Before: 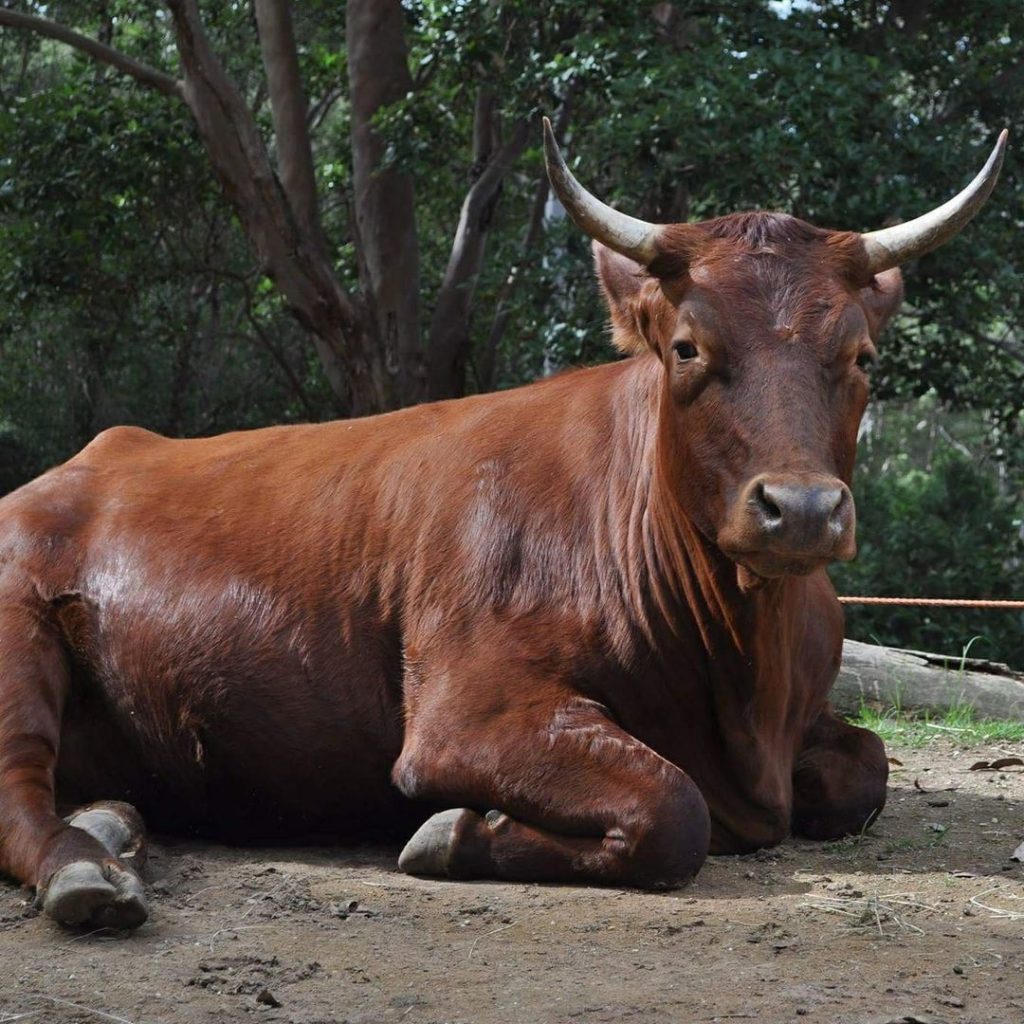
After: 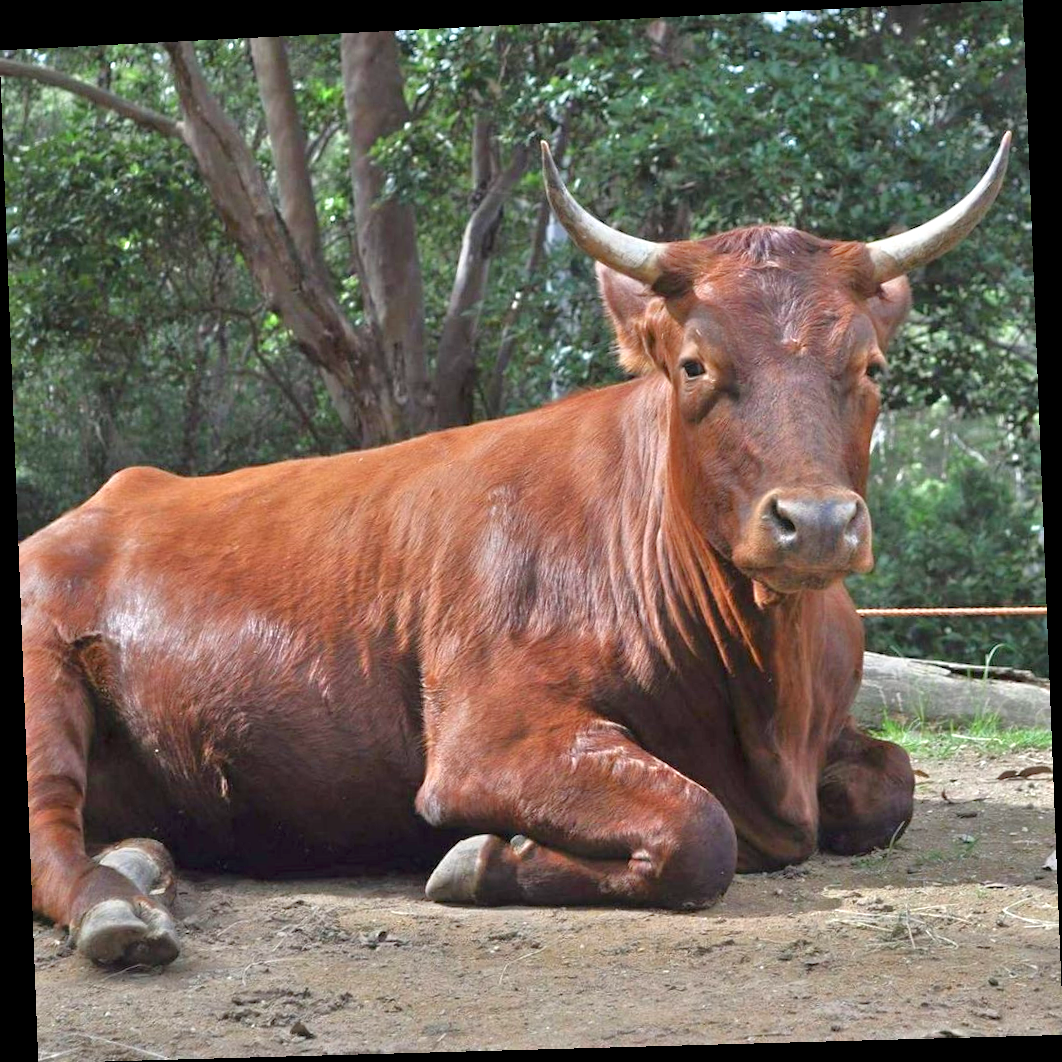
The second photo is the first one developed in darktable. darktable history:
tone equalizer: -8 EV 2 EV, -7 EV 2 EV, -6 EV 2 EV, -5 EV 2 EV, -4 EV 2 EV, -3 EV 1.5 EV, -2 EV 1 EV, -1 EV 0.5 EV
rotate and perspective: rotation -2.22°, lens shift (horizontal) -0.022, automatic cropping off
